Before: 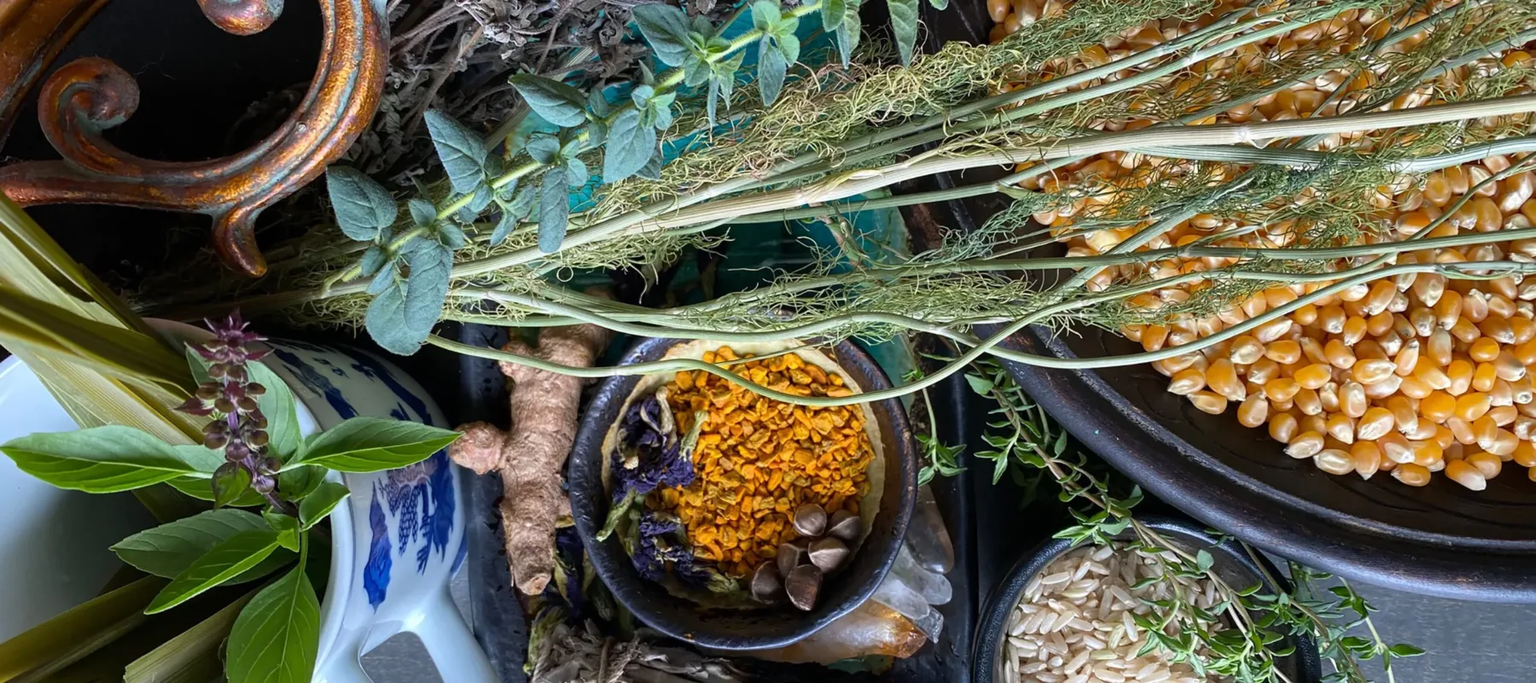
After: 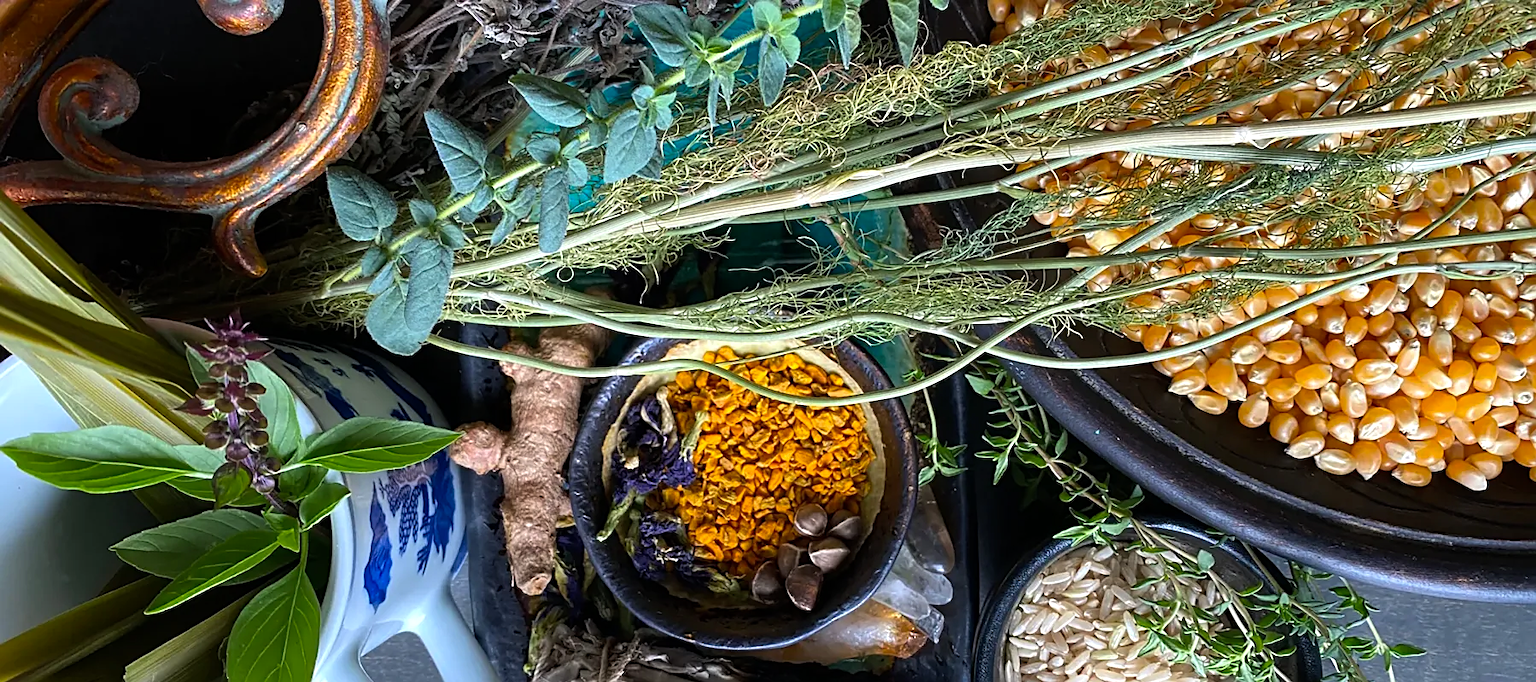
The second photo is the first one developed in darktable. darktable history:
color balance: contrast 8.5%, output saturation 105%
sharpen: on, module defaults
